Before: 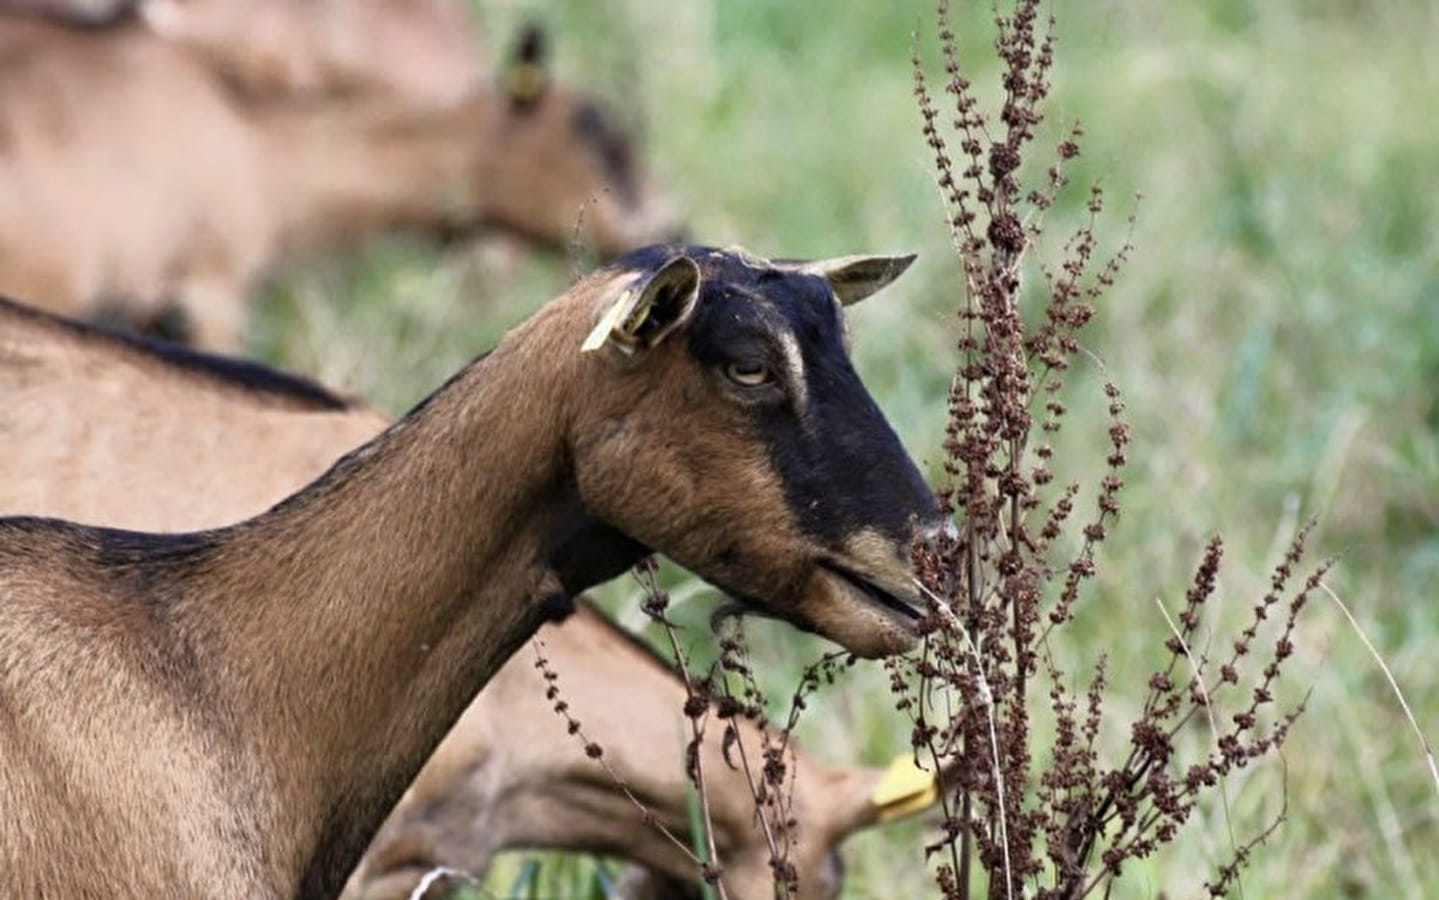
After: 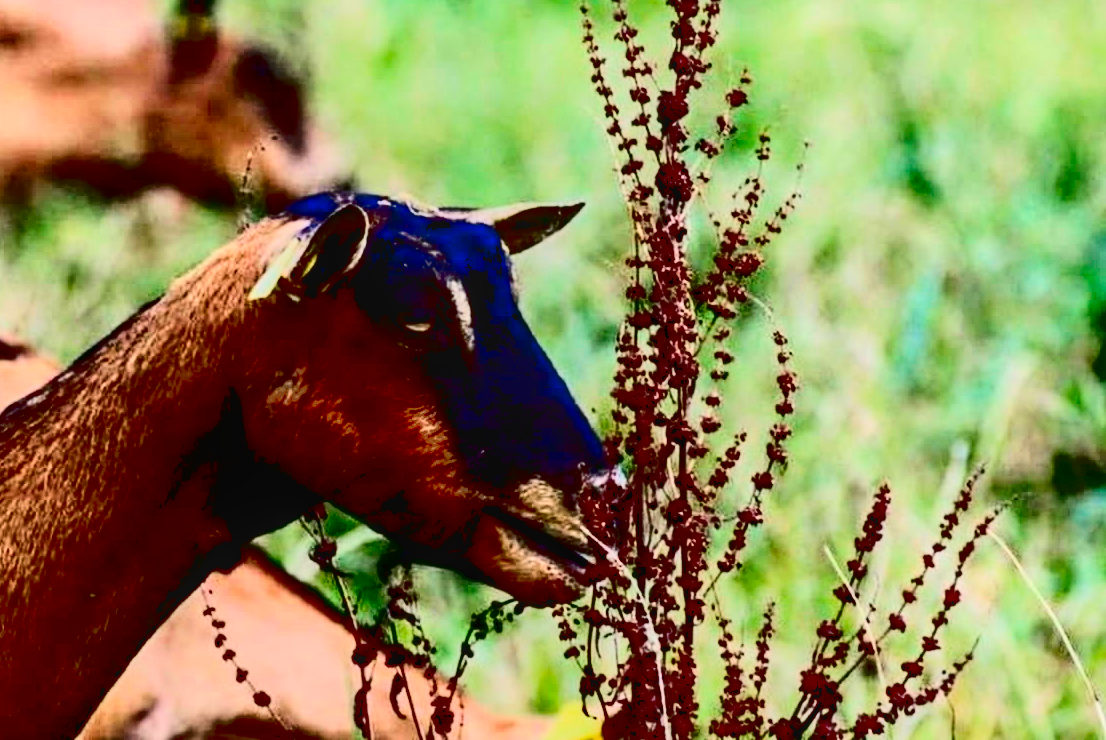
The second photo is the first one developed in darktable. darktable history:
filmic rgb: black relative exposure -7.48 EV, white relative exposure 4.83 EV, hardness 3.4, color science v6 (2022)
crop: left 23.095%, top 5.827%, bottom 11.854%
local contrast: on, module defaults
exposure: exposure 0.375 EV, compensate highlight preservation false
contrast brightness saturation: contrast 0.77, brightness -1, saturation 1
shadows and highlights: shadows 62.66, white point adjustment 0.37, highlights -34.44, compress 83.82%
